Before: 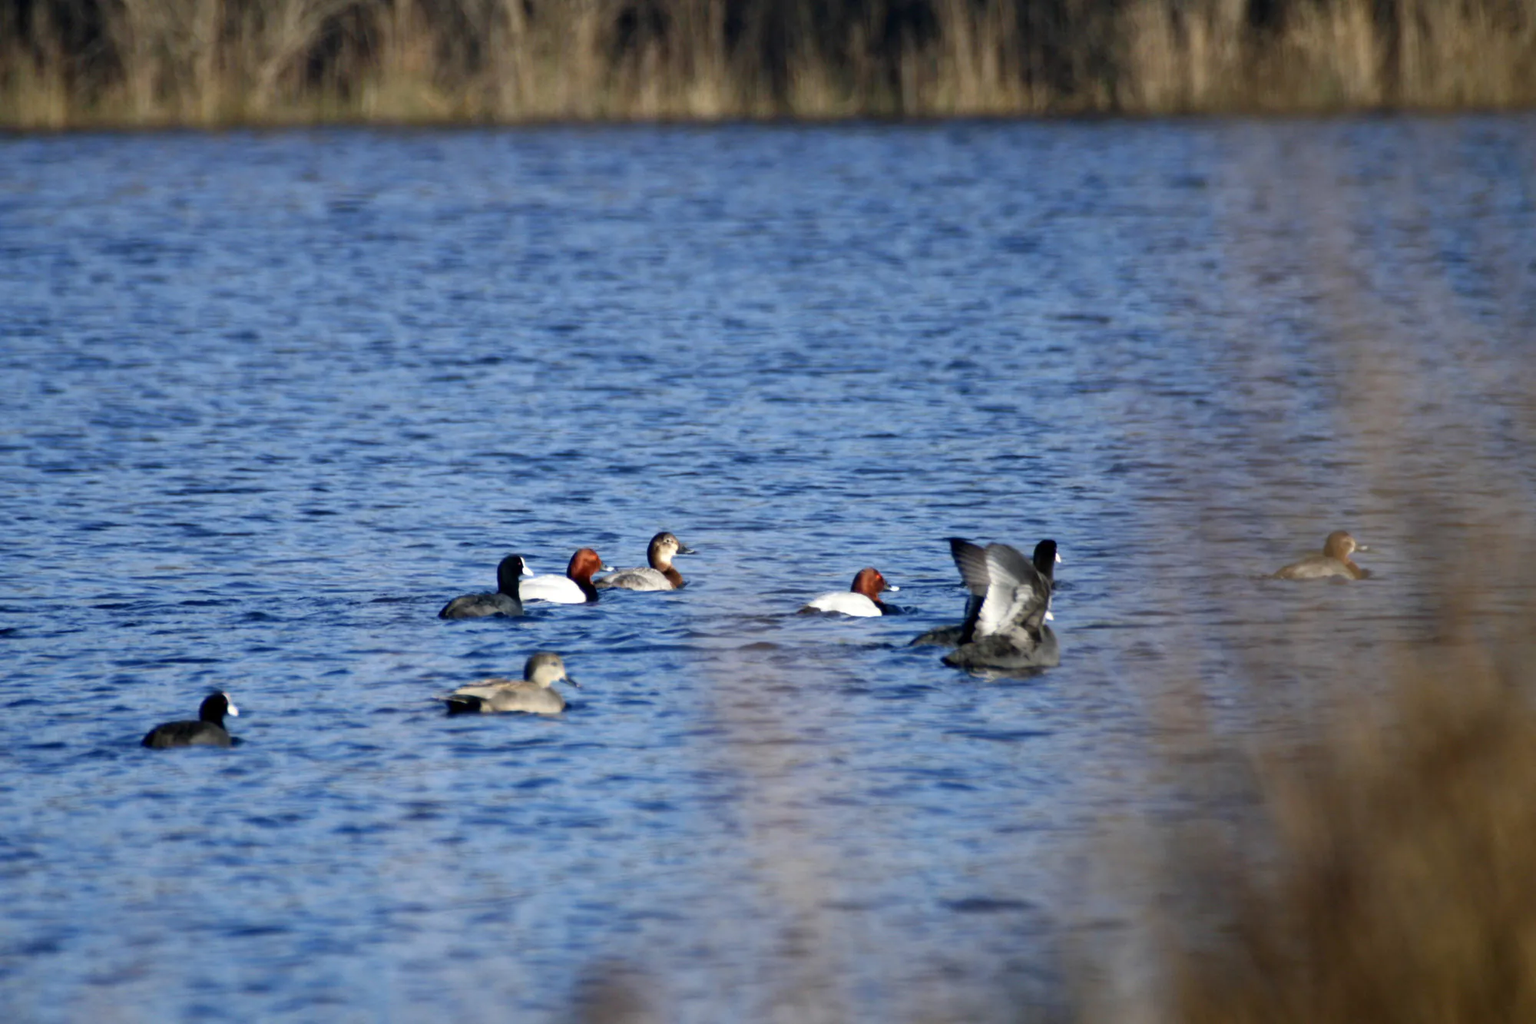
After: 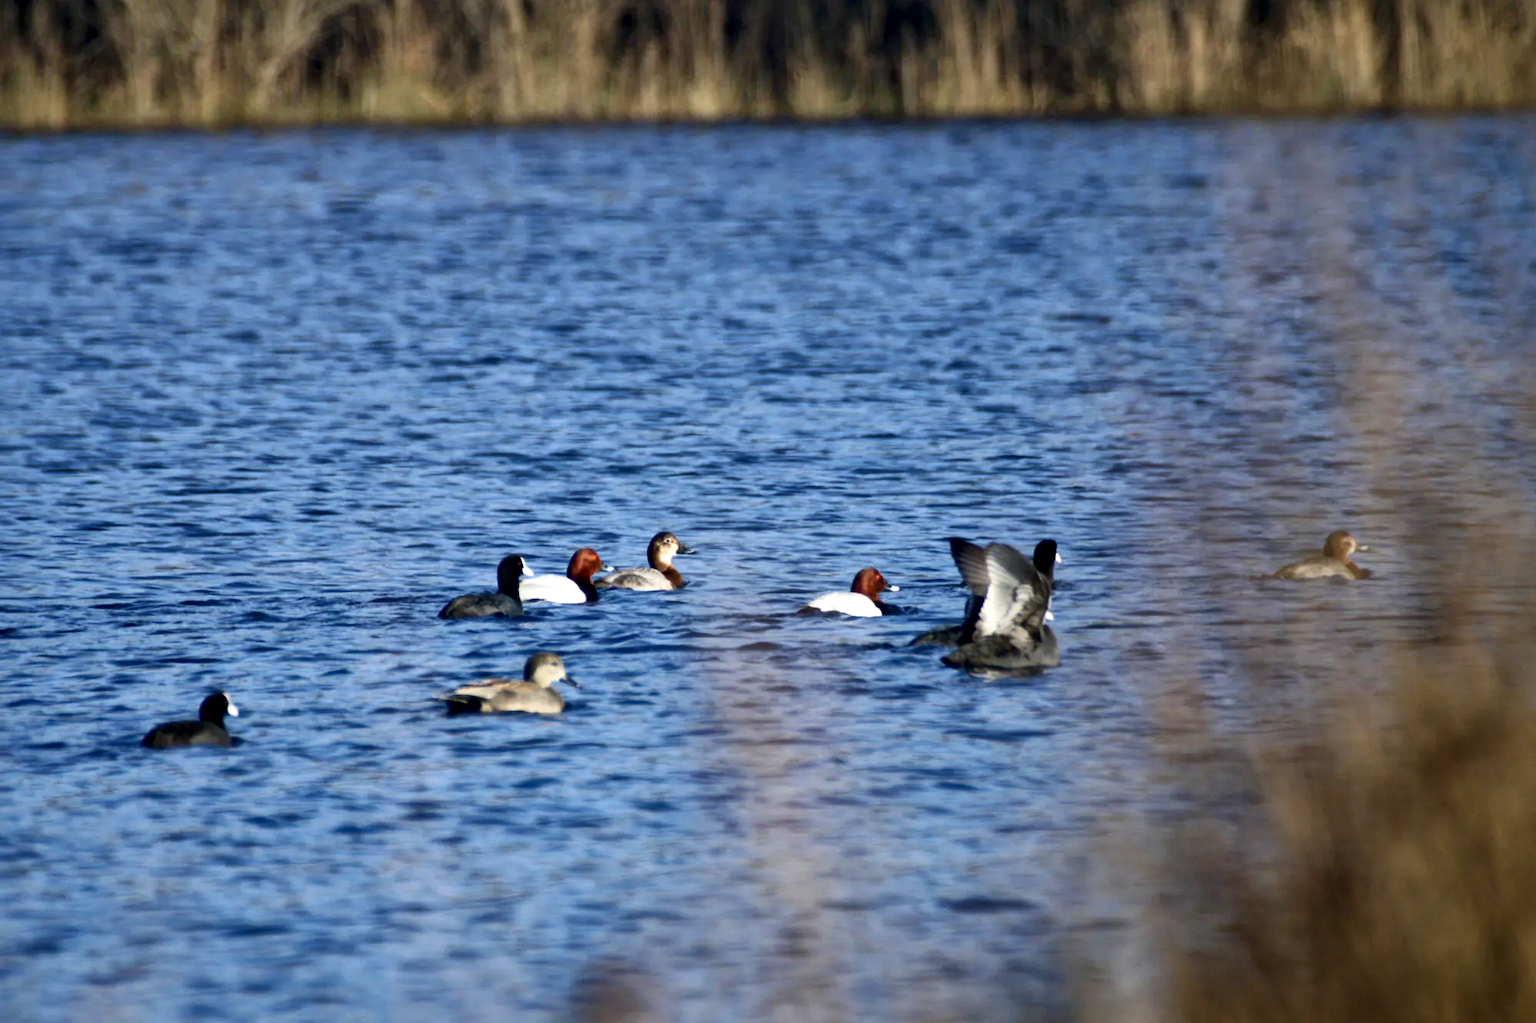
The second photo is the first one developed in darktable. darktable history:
velvia: on, module defaults
local contrast: mode bilateral grid, contrast 20, coarseness 50, detail 159%, midtone range 0.2
